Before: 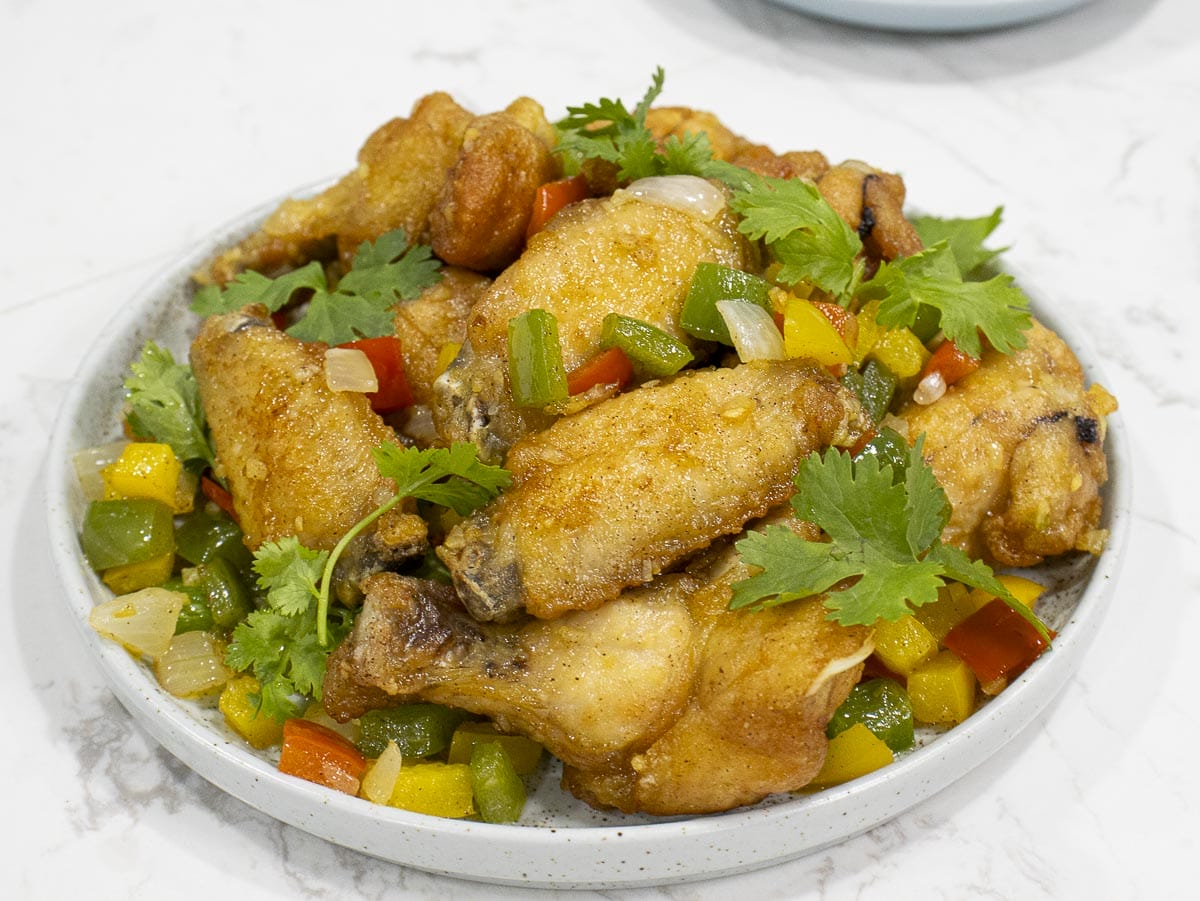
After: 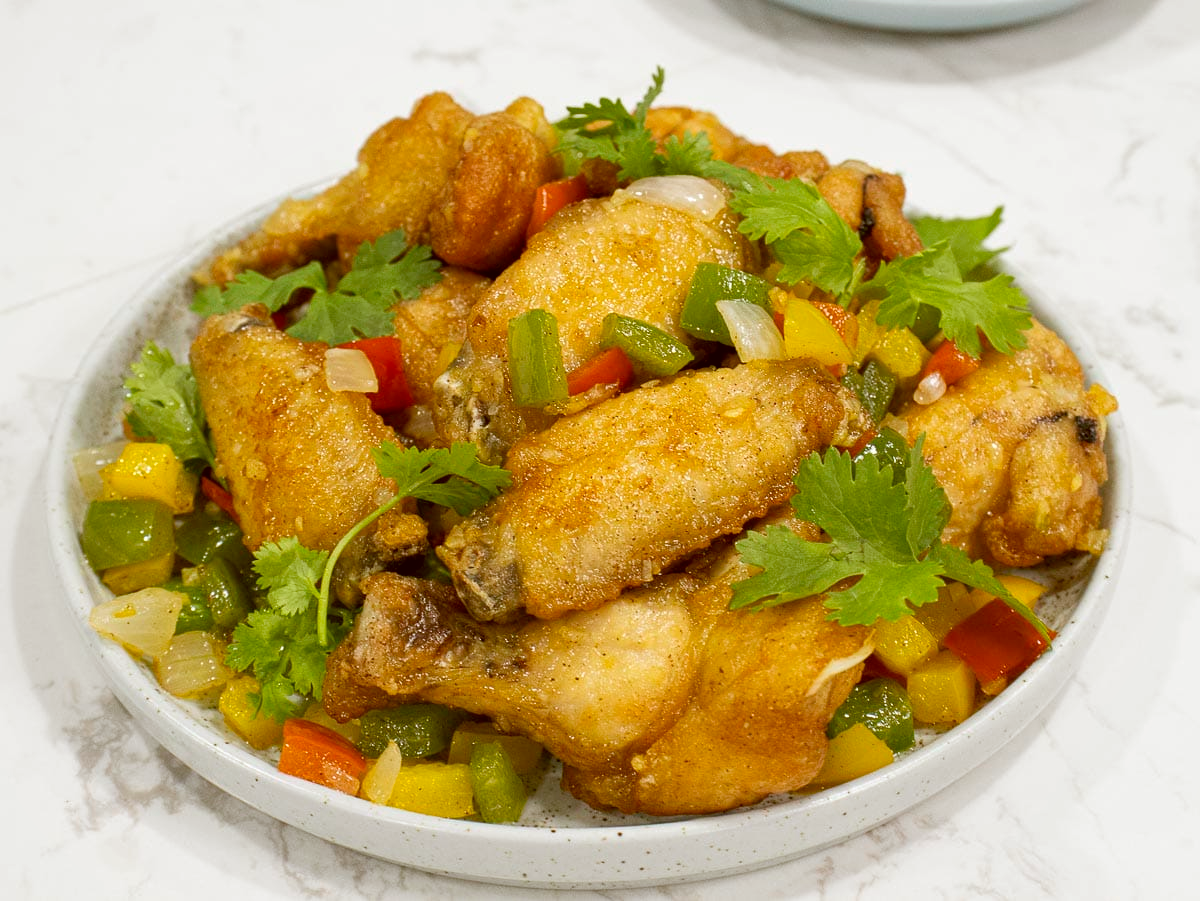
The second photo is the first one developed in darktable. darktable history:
color correction: highlights a* -0.482, highlights b* 0.161, shadows a* 4.66, shadows b* 20.72
shadows and highlights: shadows 25, highlights -25
